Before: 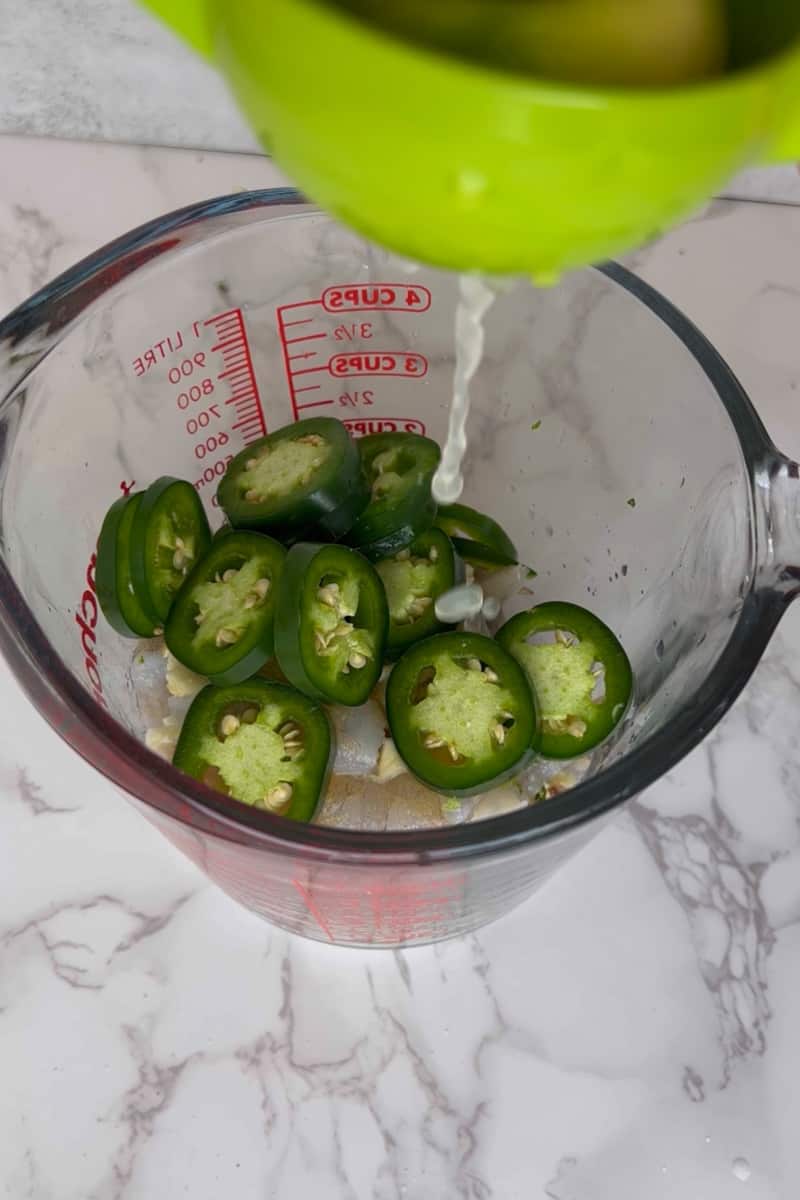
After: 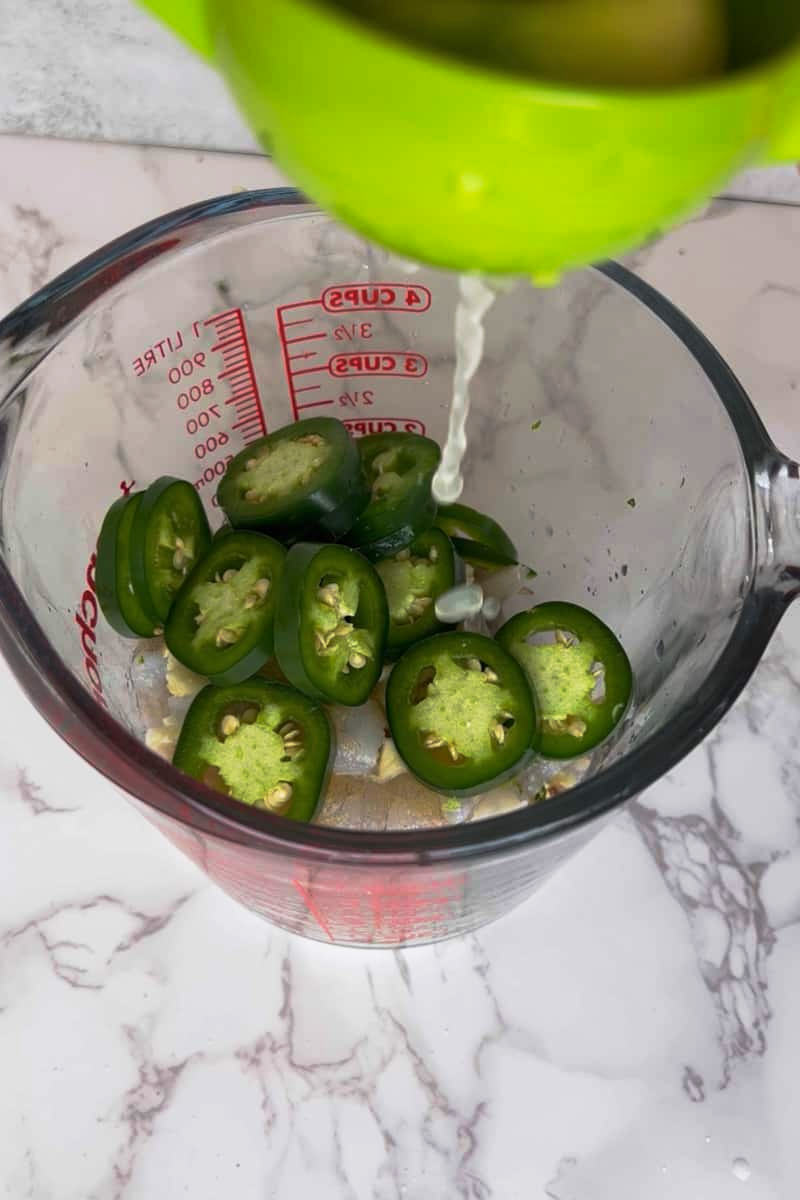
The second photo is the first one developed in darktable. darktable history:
base curve: curves: ch0 [(0, 0) (0.257, 0.25) (0.482, 0.586) (0.757, 0.871) (1, 1)], exposure shift 0.01, preserve colors none
